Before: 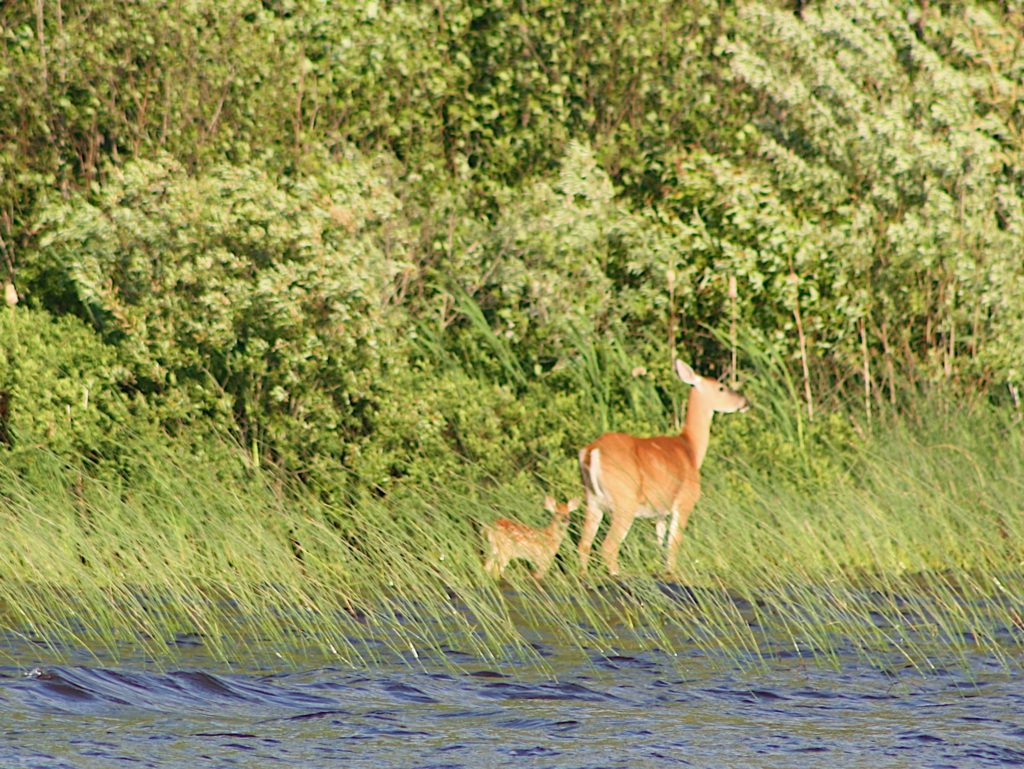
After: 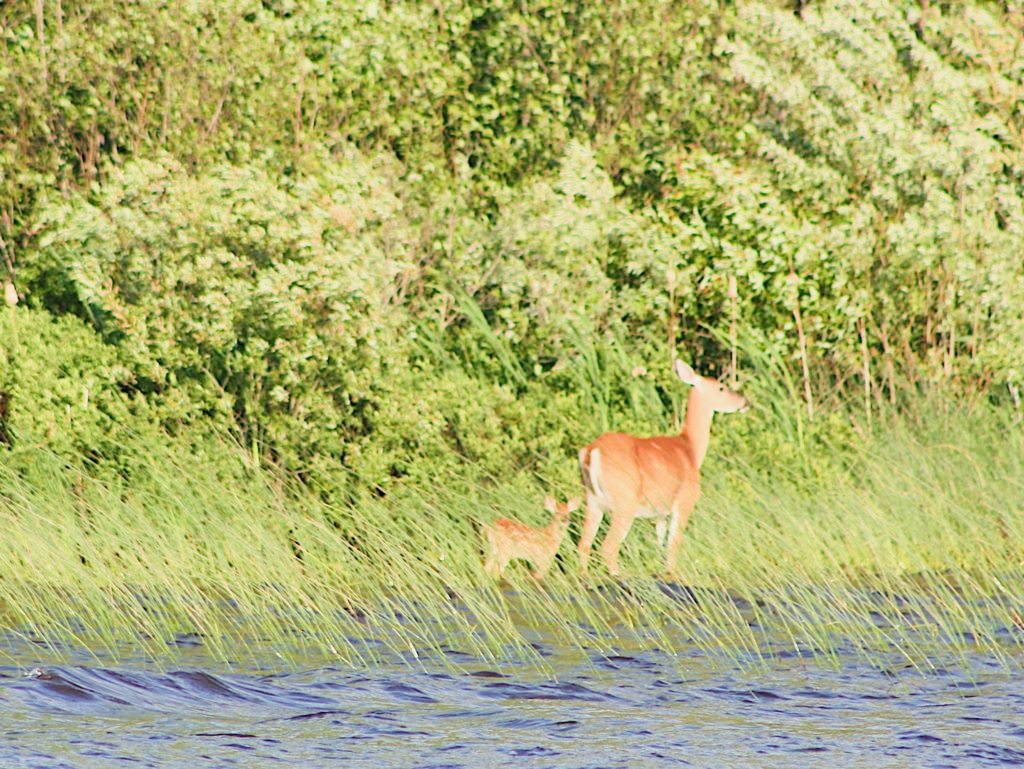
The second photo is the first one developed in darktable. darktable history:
filmic rgb: black relative exposure -7.65 EV, white relative exposure 4.56 EV, hardness 3.61
exposure: black level correction 0, exposure 1.101 EV, compensate highlight preservation false
shadows and highlights: shadows 37.03, highlights -26.72, soften with gaussian
